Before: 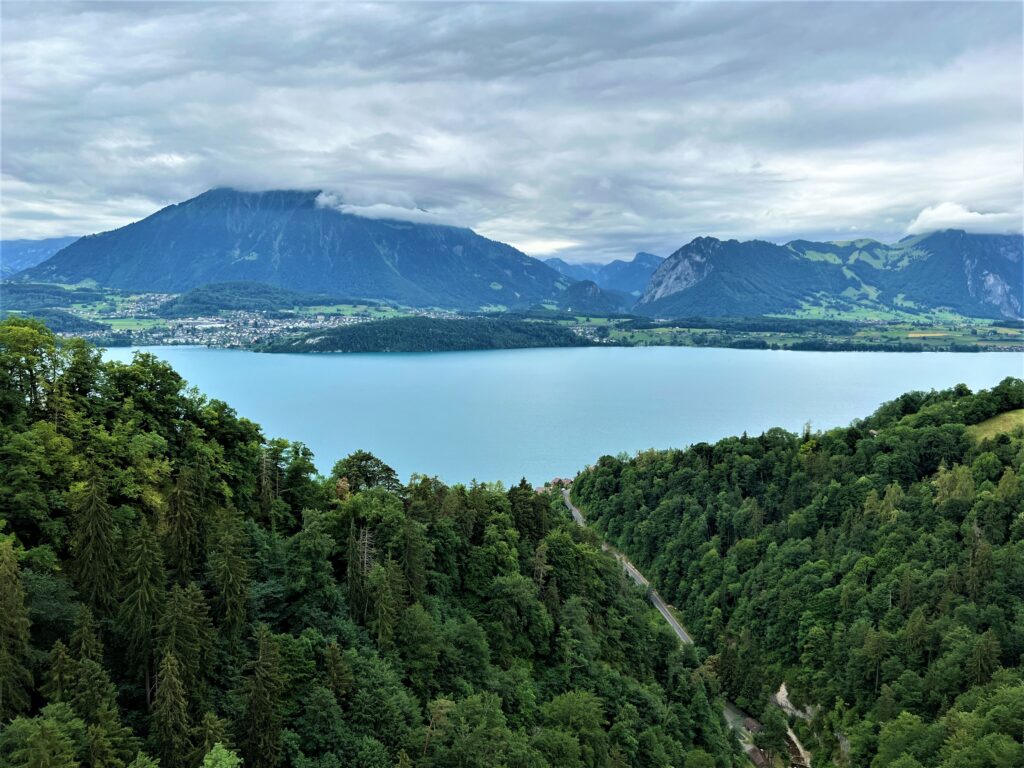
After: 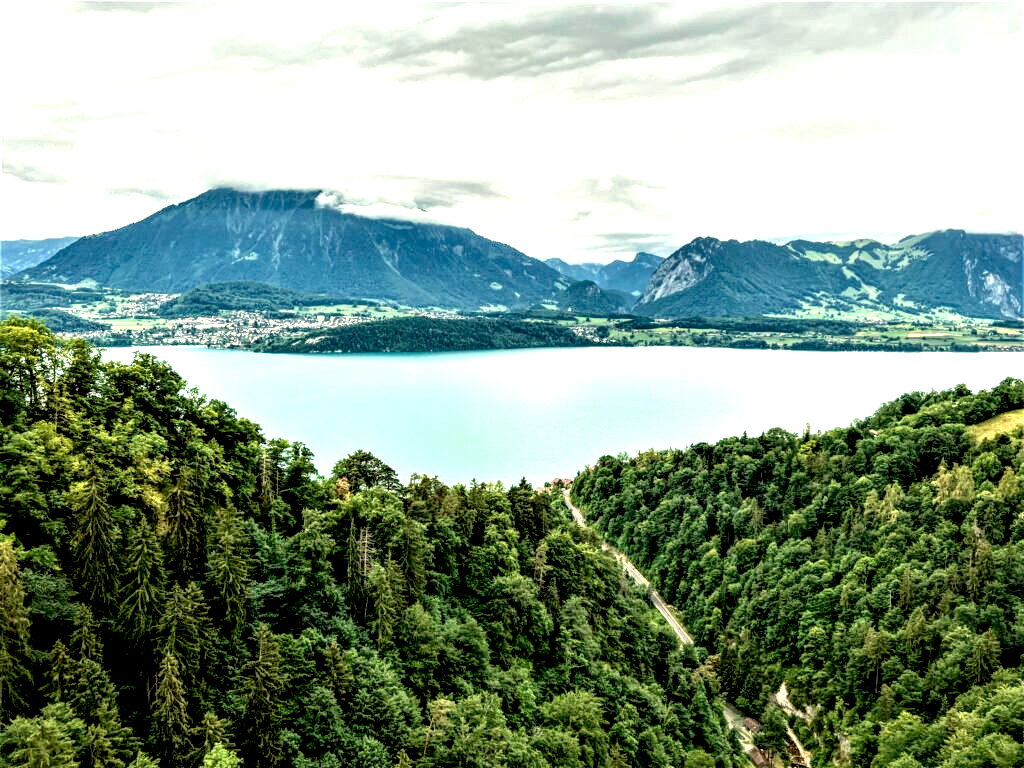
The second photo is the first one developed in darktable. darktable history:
color correction: saturation 0.98
exposure: black level correction 0.011, exposure 1.088 EV, compensate exposure bias true, compensate highlight preservation false
local contrast: highlights 19%, detail 186%
white balance: red 1.123, blue 0.83
